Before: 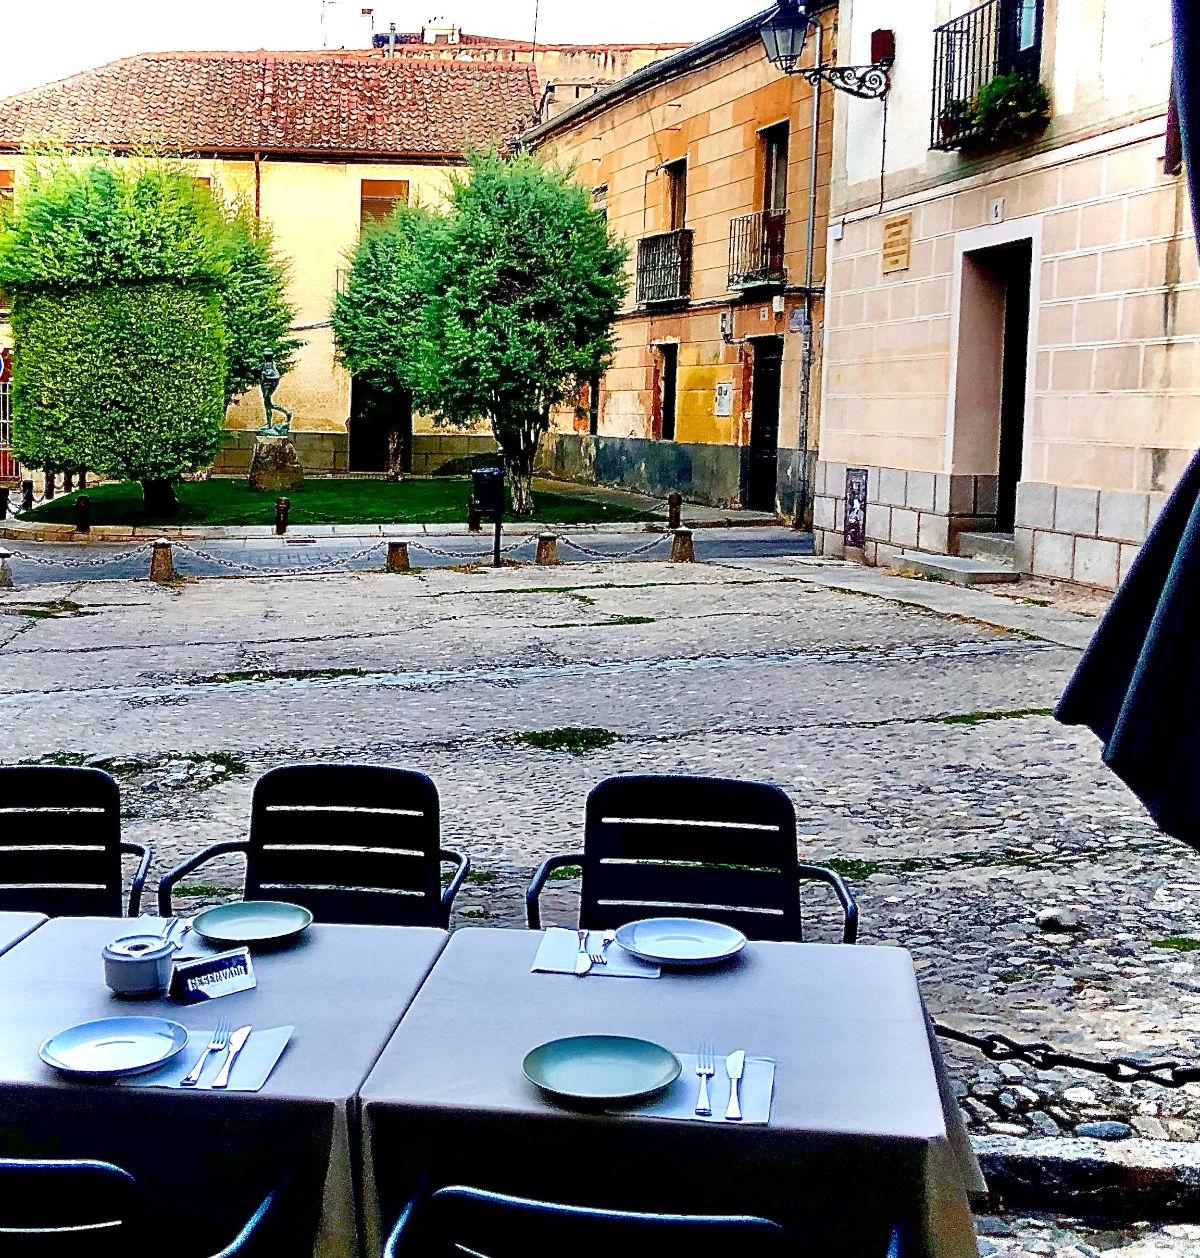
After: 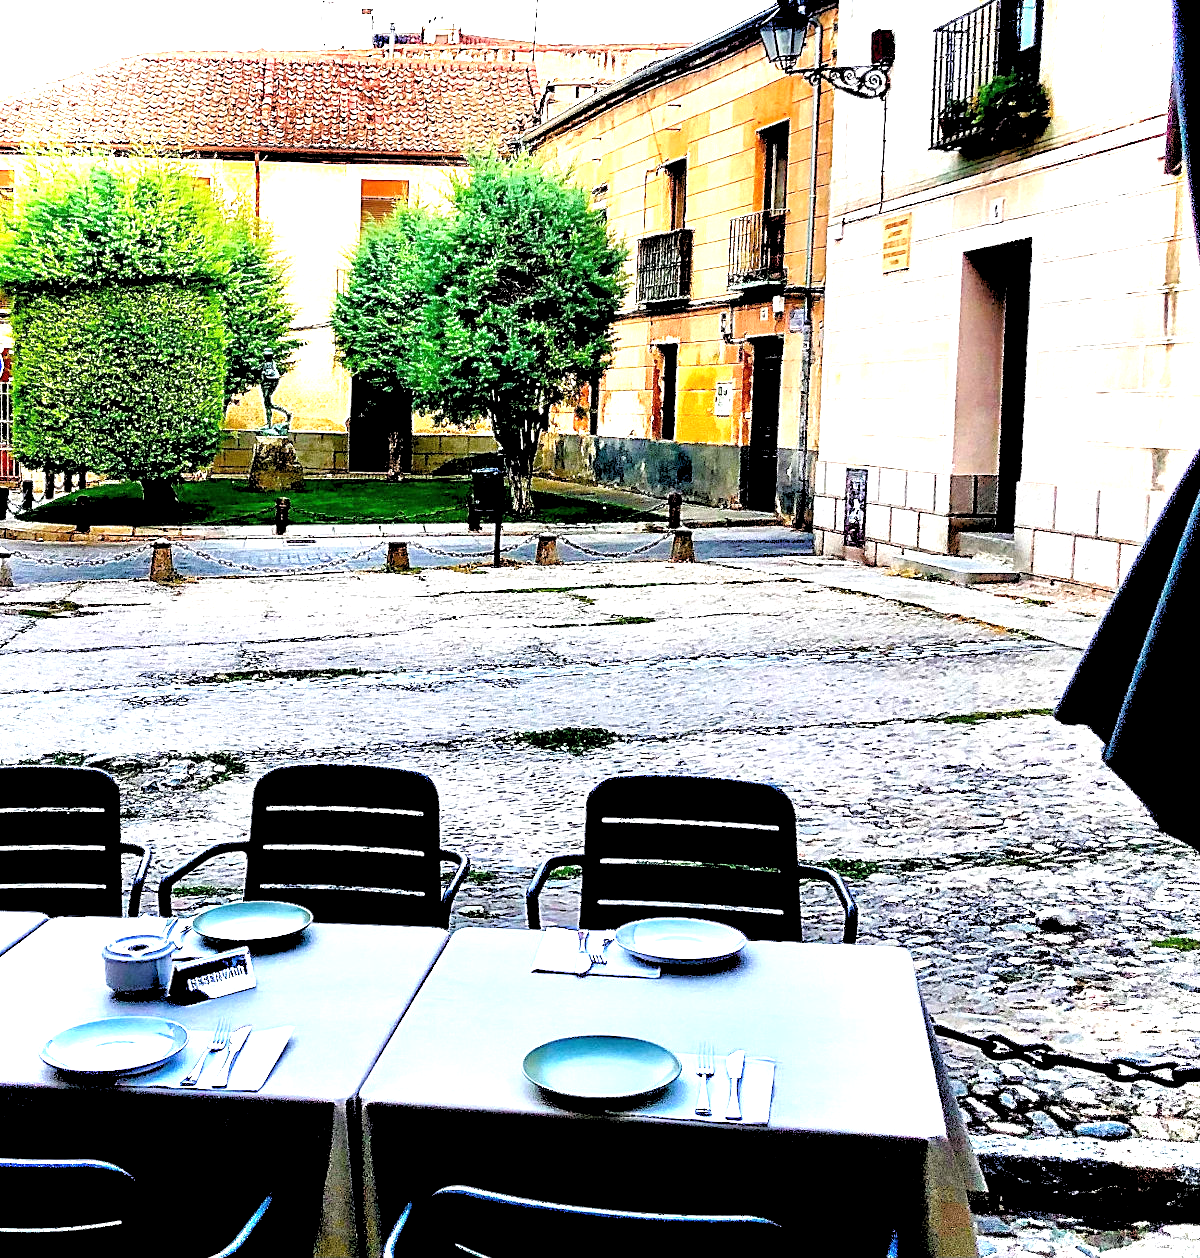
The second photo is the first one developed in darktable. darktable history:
exposure: black level correction 0, exposure 1 EV, compensate exposure bias true, compensate highlight preservation false
rgb levels: levels [[0.029, 0.461, 0.922], [0, 0.5, 1], [0, 0.5, 1]]
